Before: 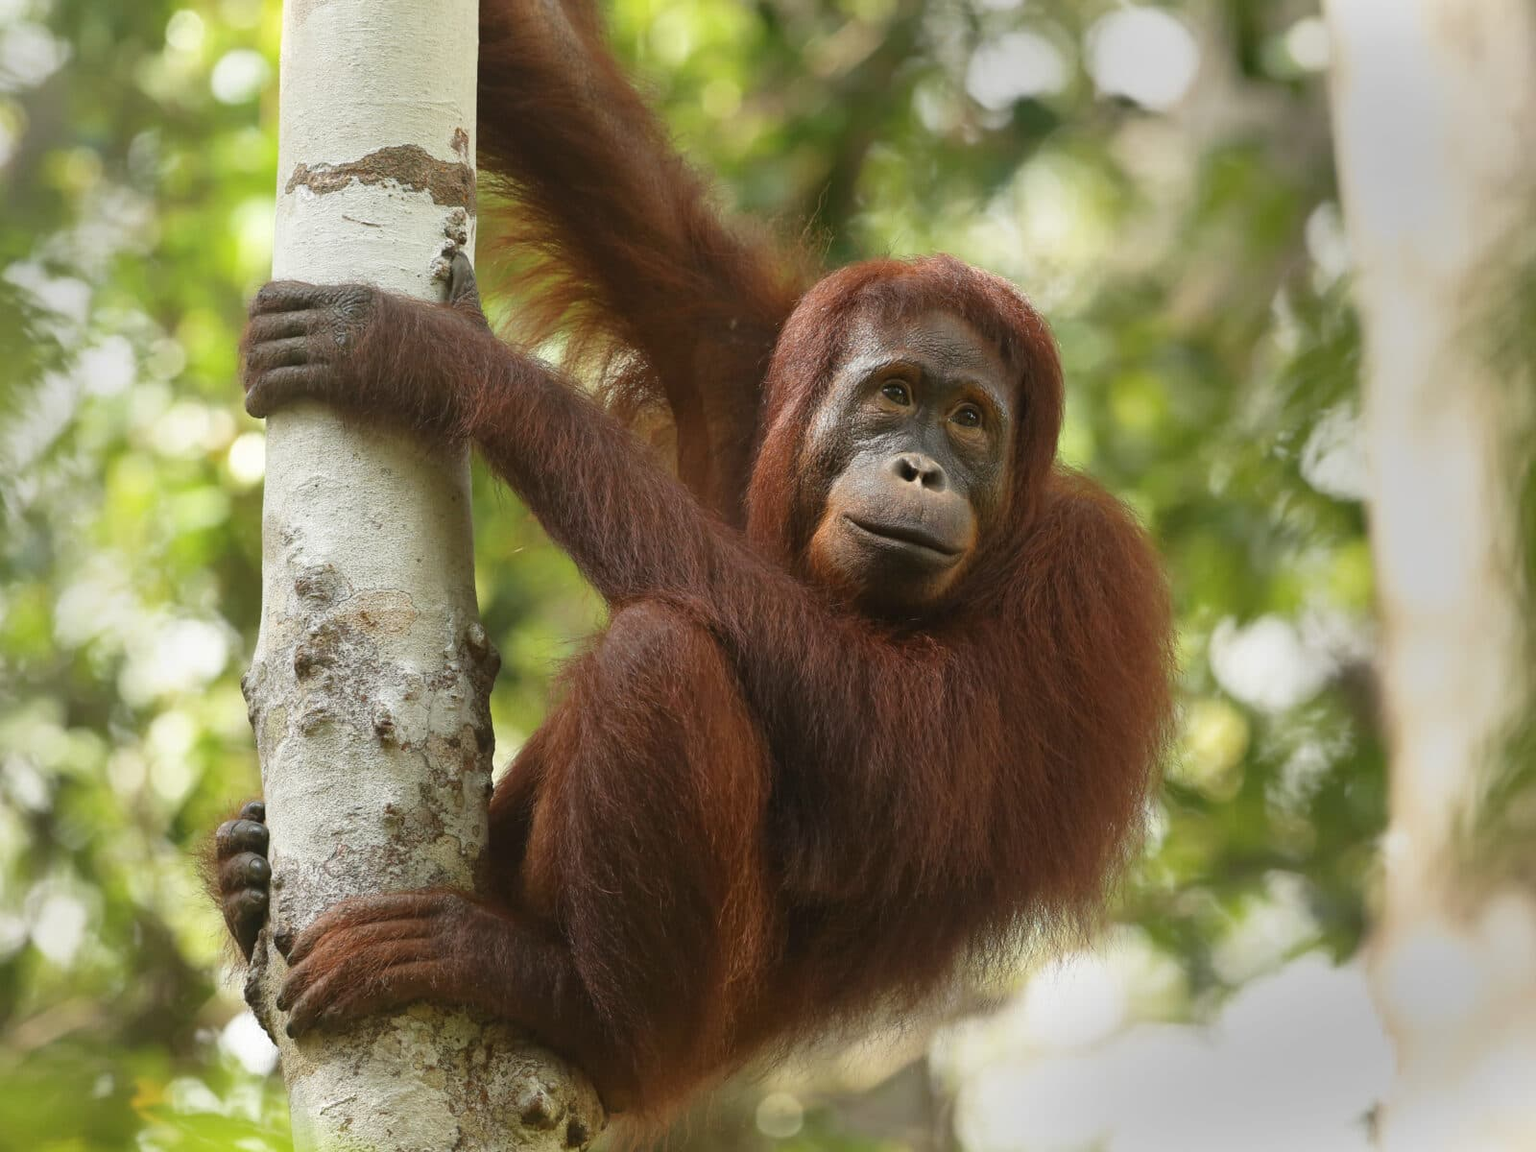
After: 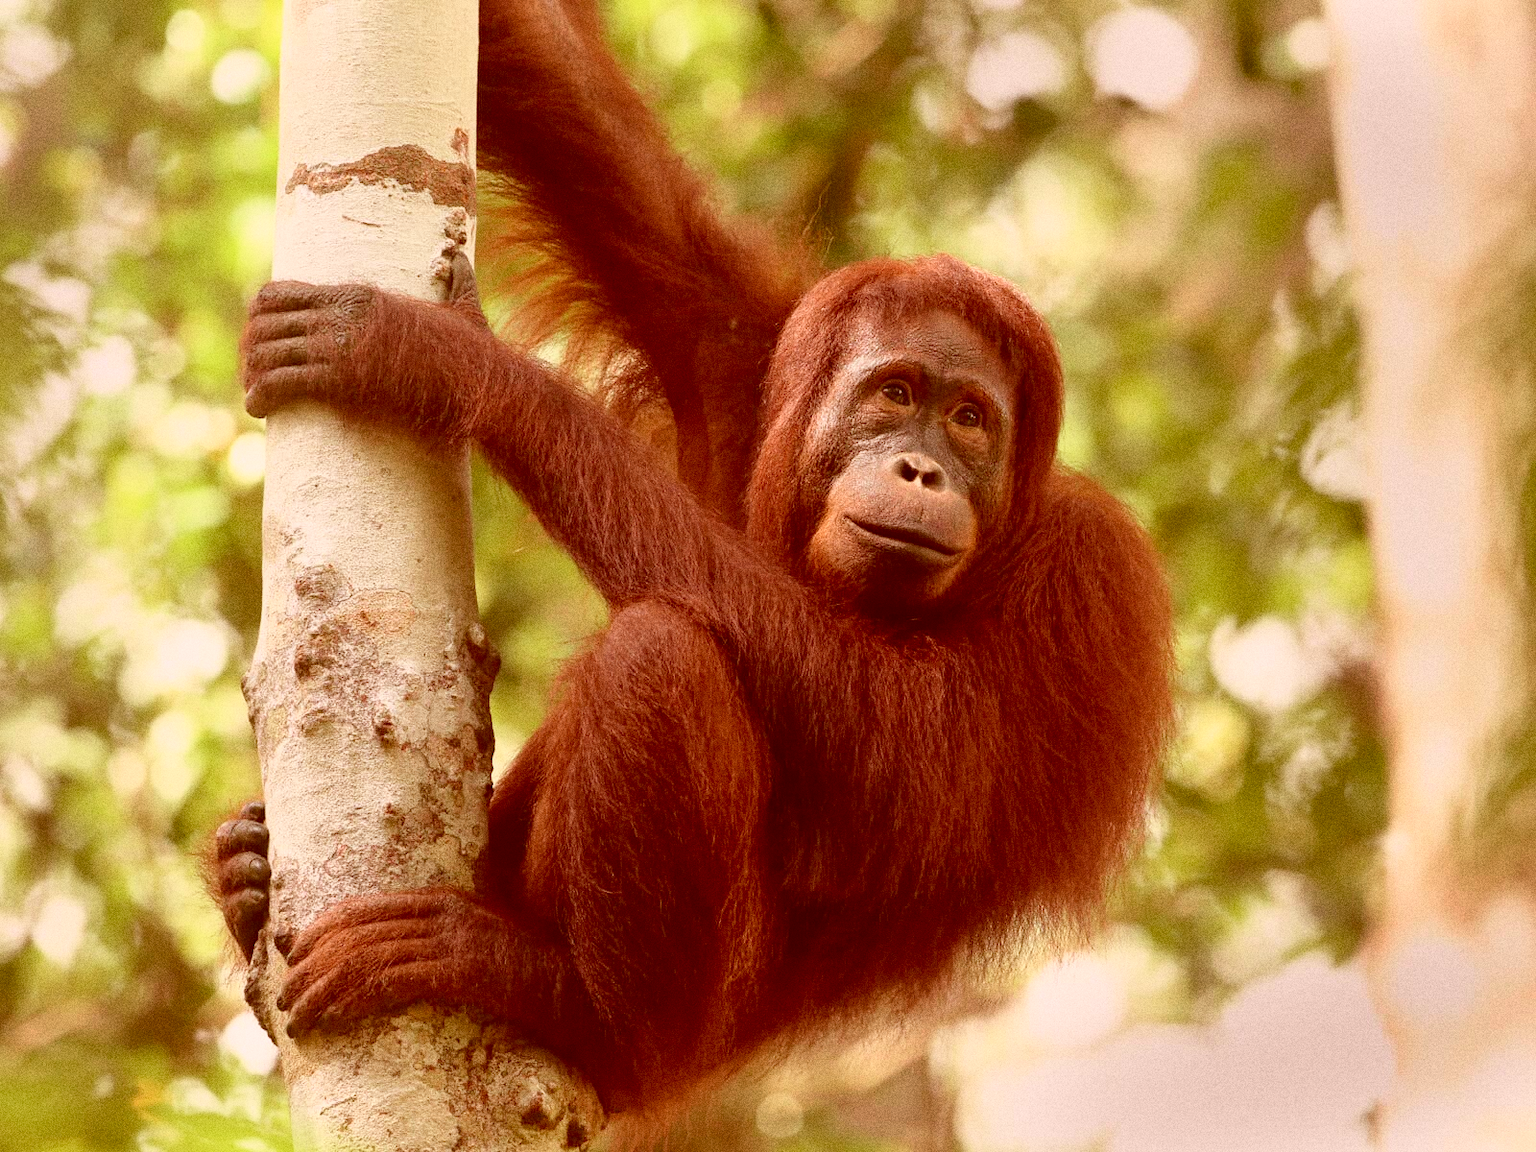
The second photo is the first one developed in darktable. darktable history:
color correction: highlights a* 9.03, highlights b* 8.71, shadows a* 40, shadows b* 40, saturation 0.8
tone curve: curves: ch0 [(0, 0) (0.091, 0.077) (0.389, 0.458) (0.745, 0.82) (0.844, 0.908) (0.909, 0.942) (1, 0.973)]; ch1 [(0, 0) (0.437, 0.404) (0.5, 0.5) (0.529, 0.556) (0.58, 0.603) (0.616, 0.649) (1, 1)]; ch2 [(0, 0) (0.442, 0.415) (0.5, 0.5) (0.535, 0.557) (0.585, 0.62) (1, 1)], color space Lab, independent channels, preserve colors none
grain: coarseness 0.09 ISO, strength 40%
